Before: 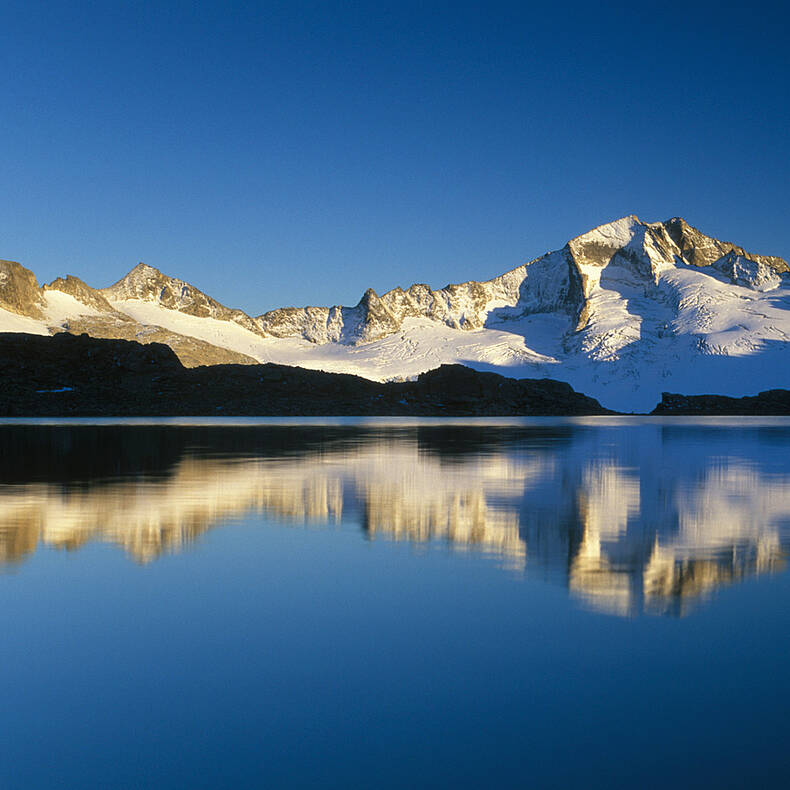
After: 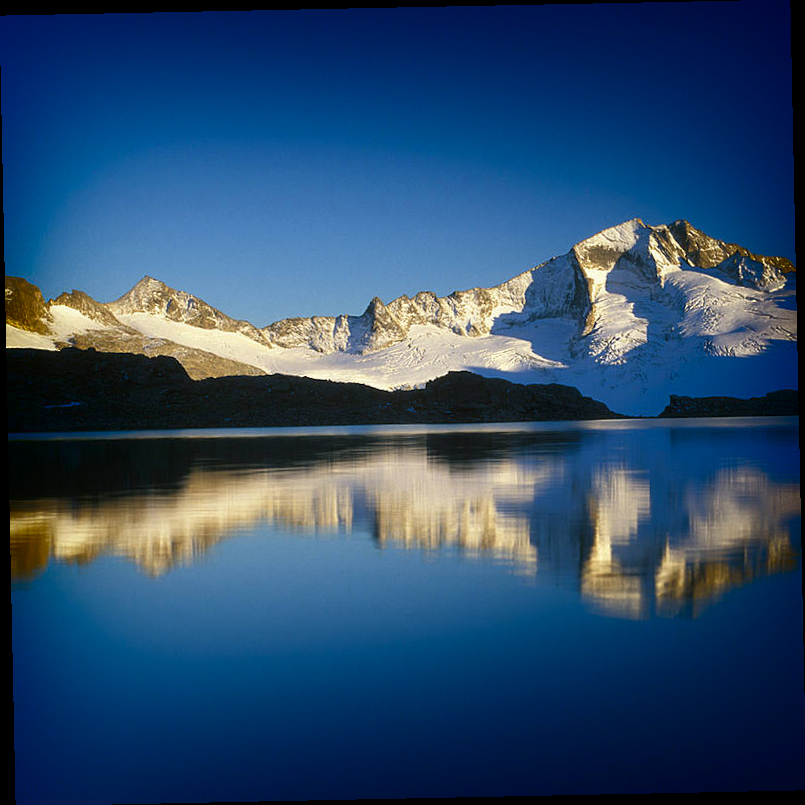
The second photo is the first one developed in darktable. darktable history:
rotate and perspective: rotation -1.17°, automatic cropping off
shadows and highlights: shadows -88.03, highlights -35.45, shadows color adjustment 99.15%, highlights color adjustment 0%, soften with gaussian
